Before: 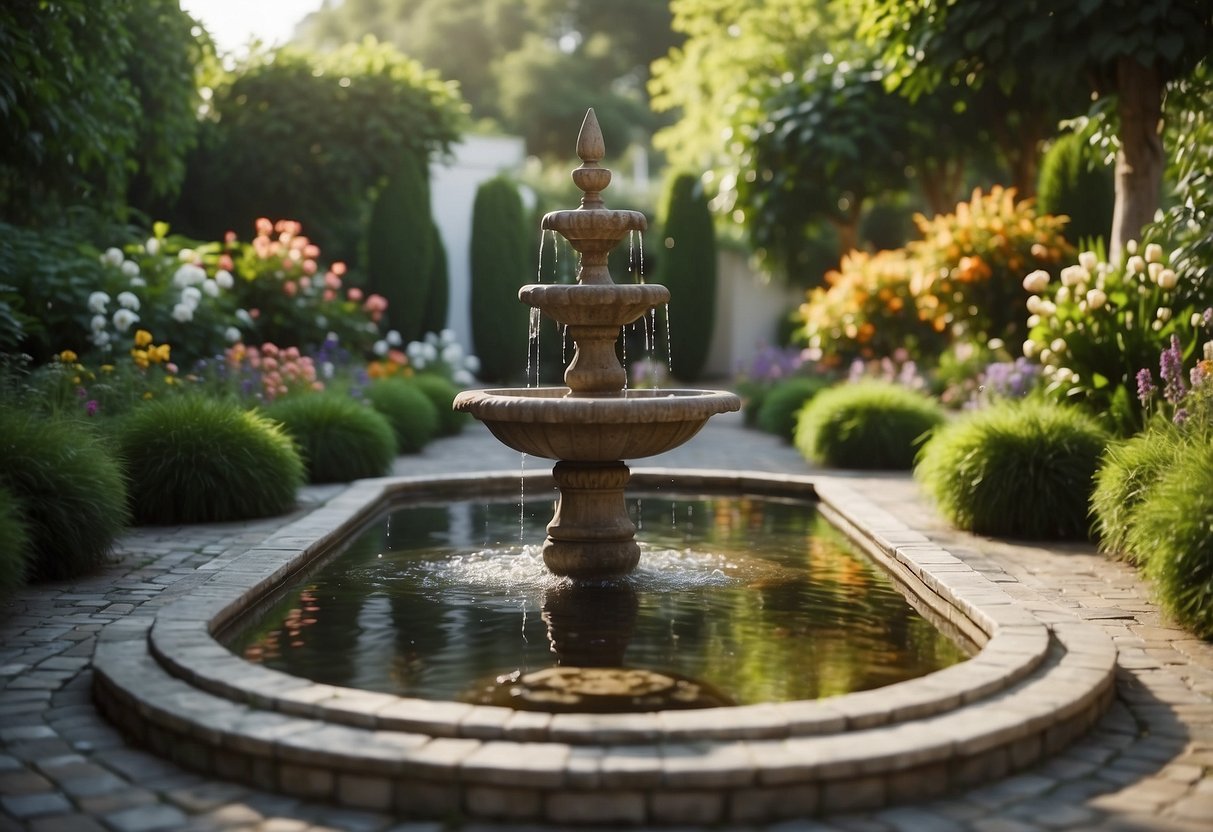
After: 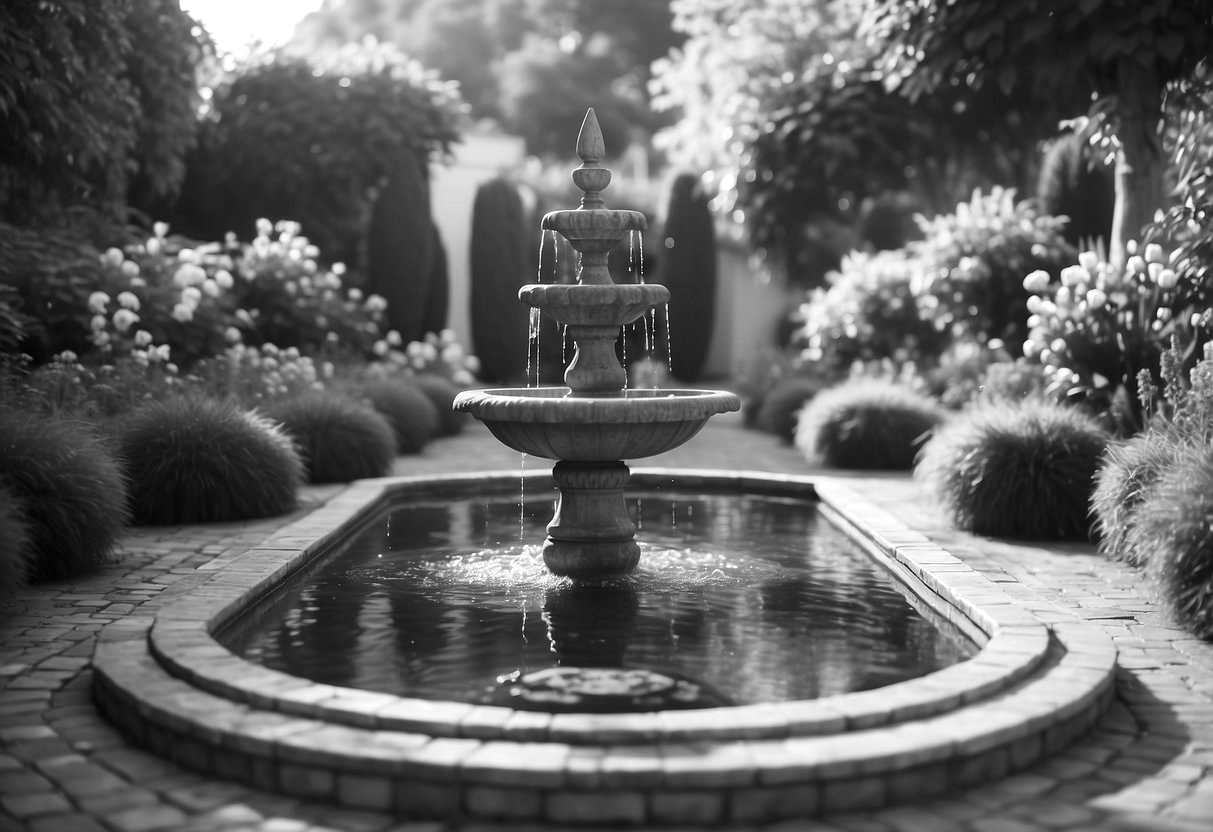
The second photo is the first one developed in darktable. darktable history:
white balance: red 1.467, blue 0.684
monochrome: on, module defaults
